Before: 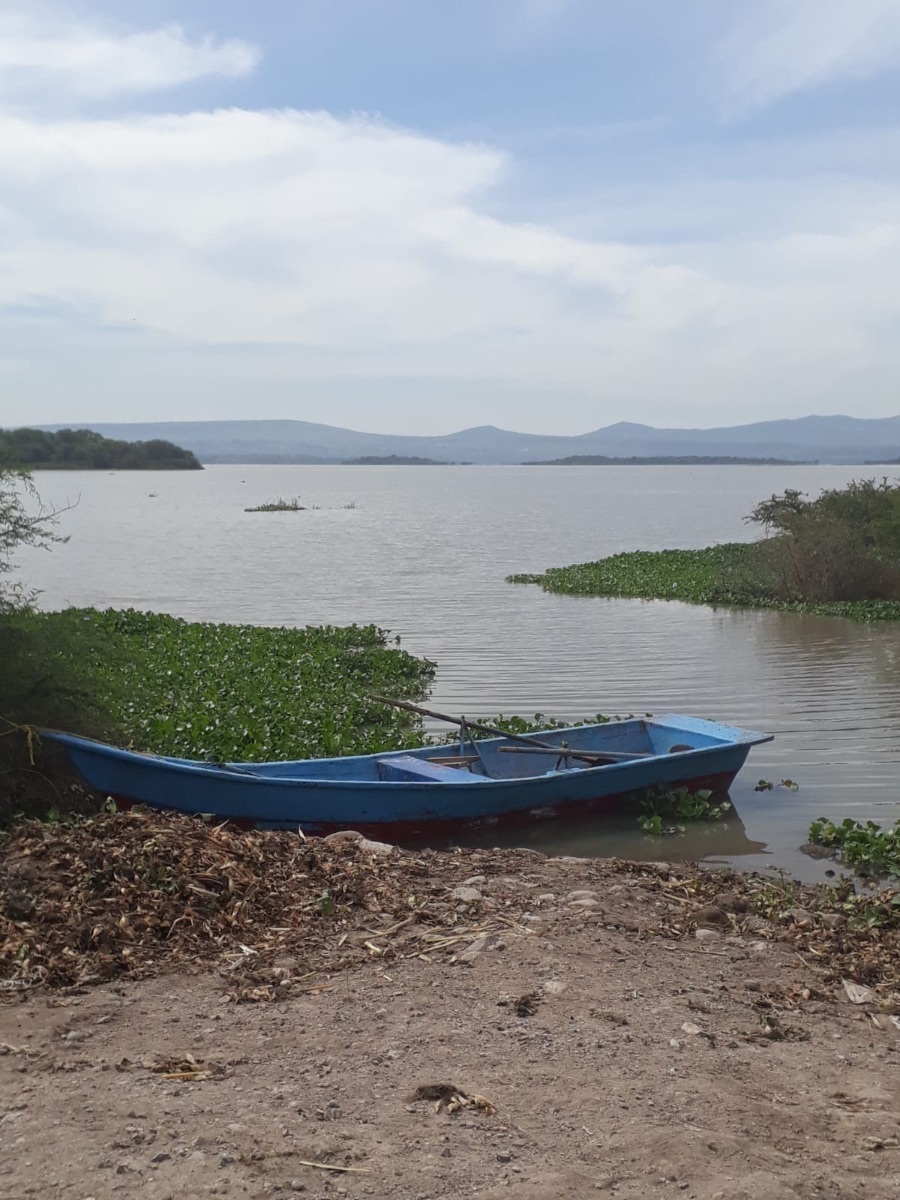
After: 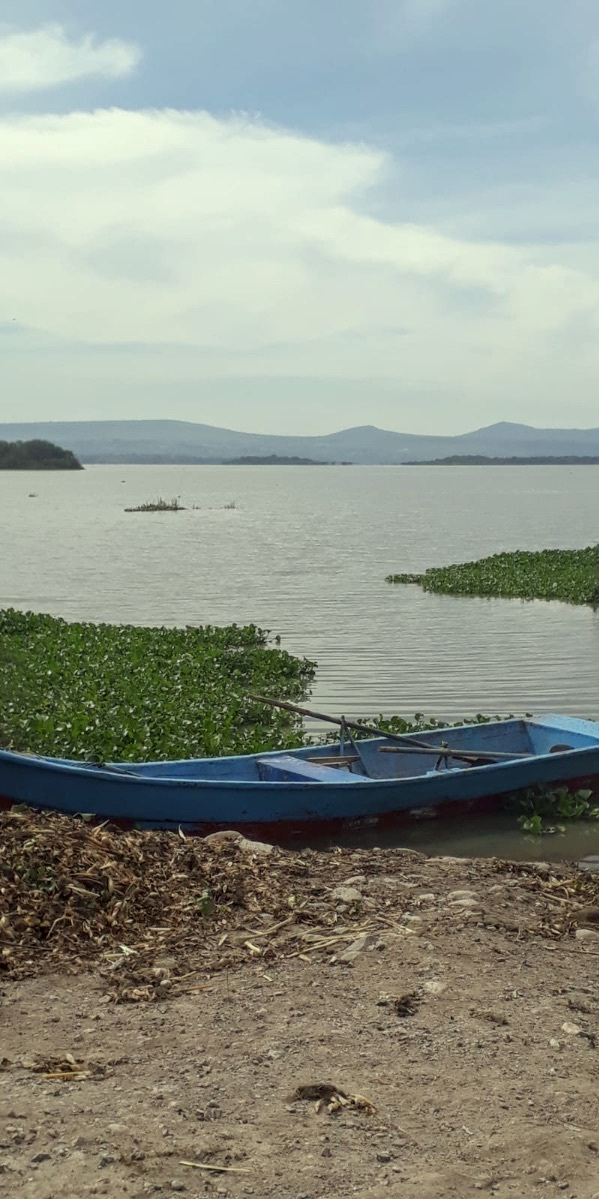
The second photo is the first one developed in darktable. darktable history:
crop and rotate: left 13.409%, right 19.924%
local contrast: on, module defaults
color correction: highlights a* -5.94, highlights b* 11.19
